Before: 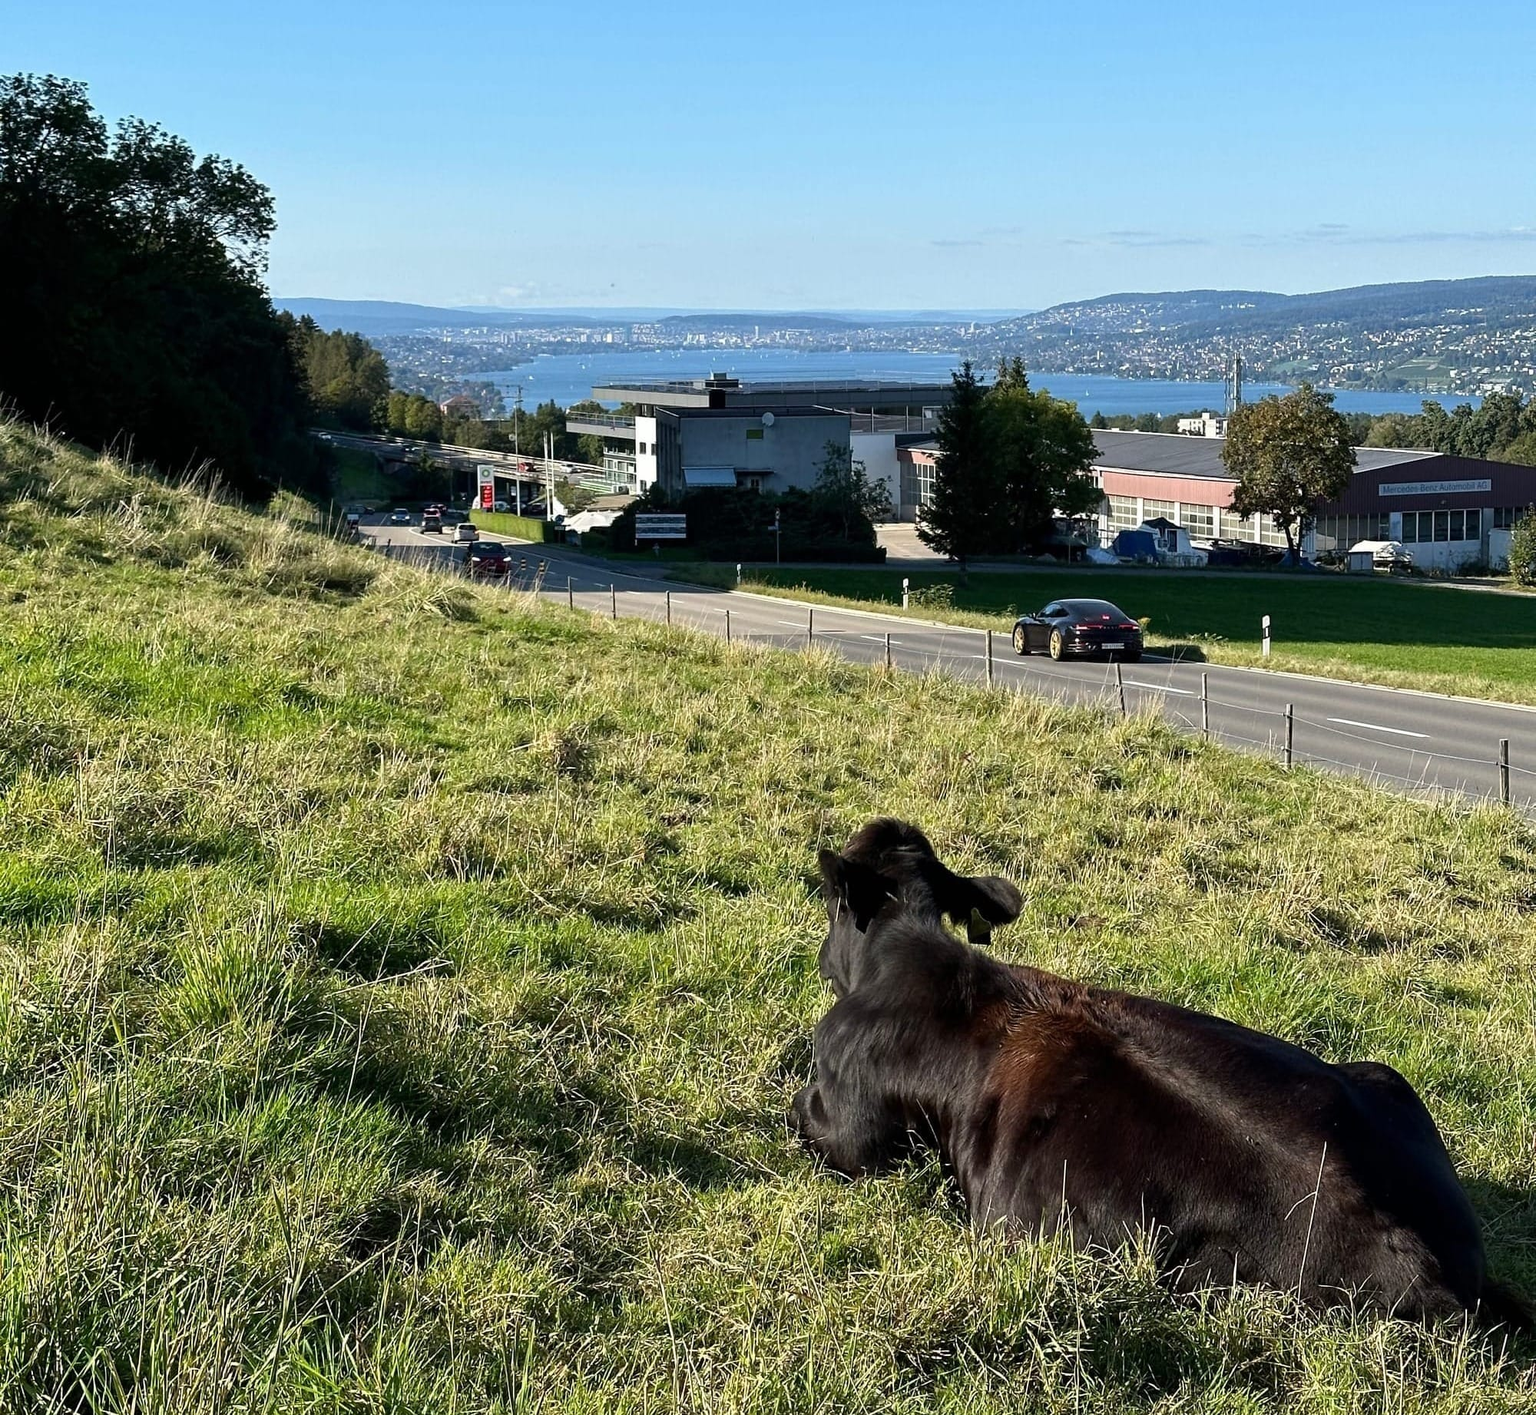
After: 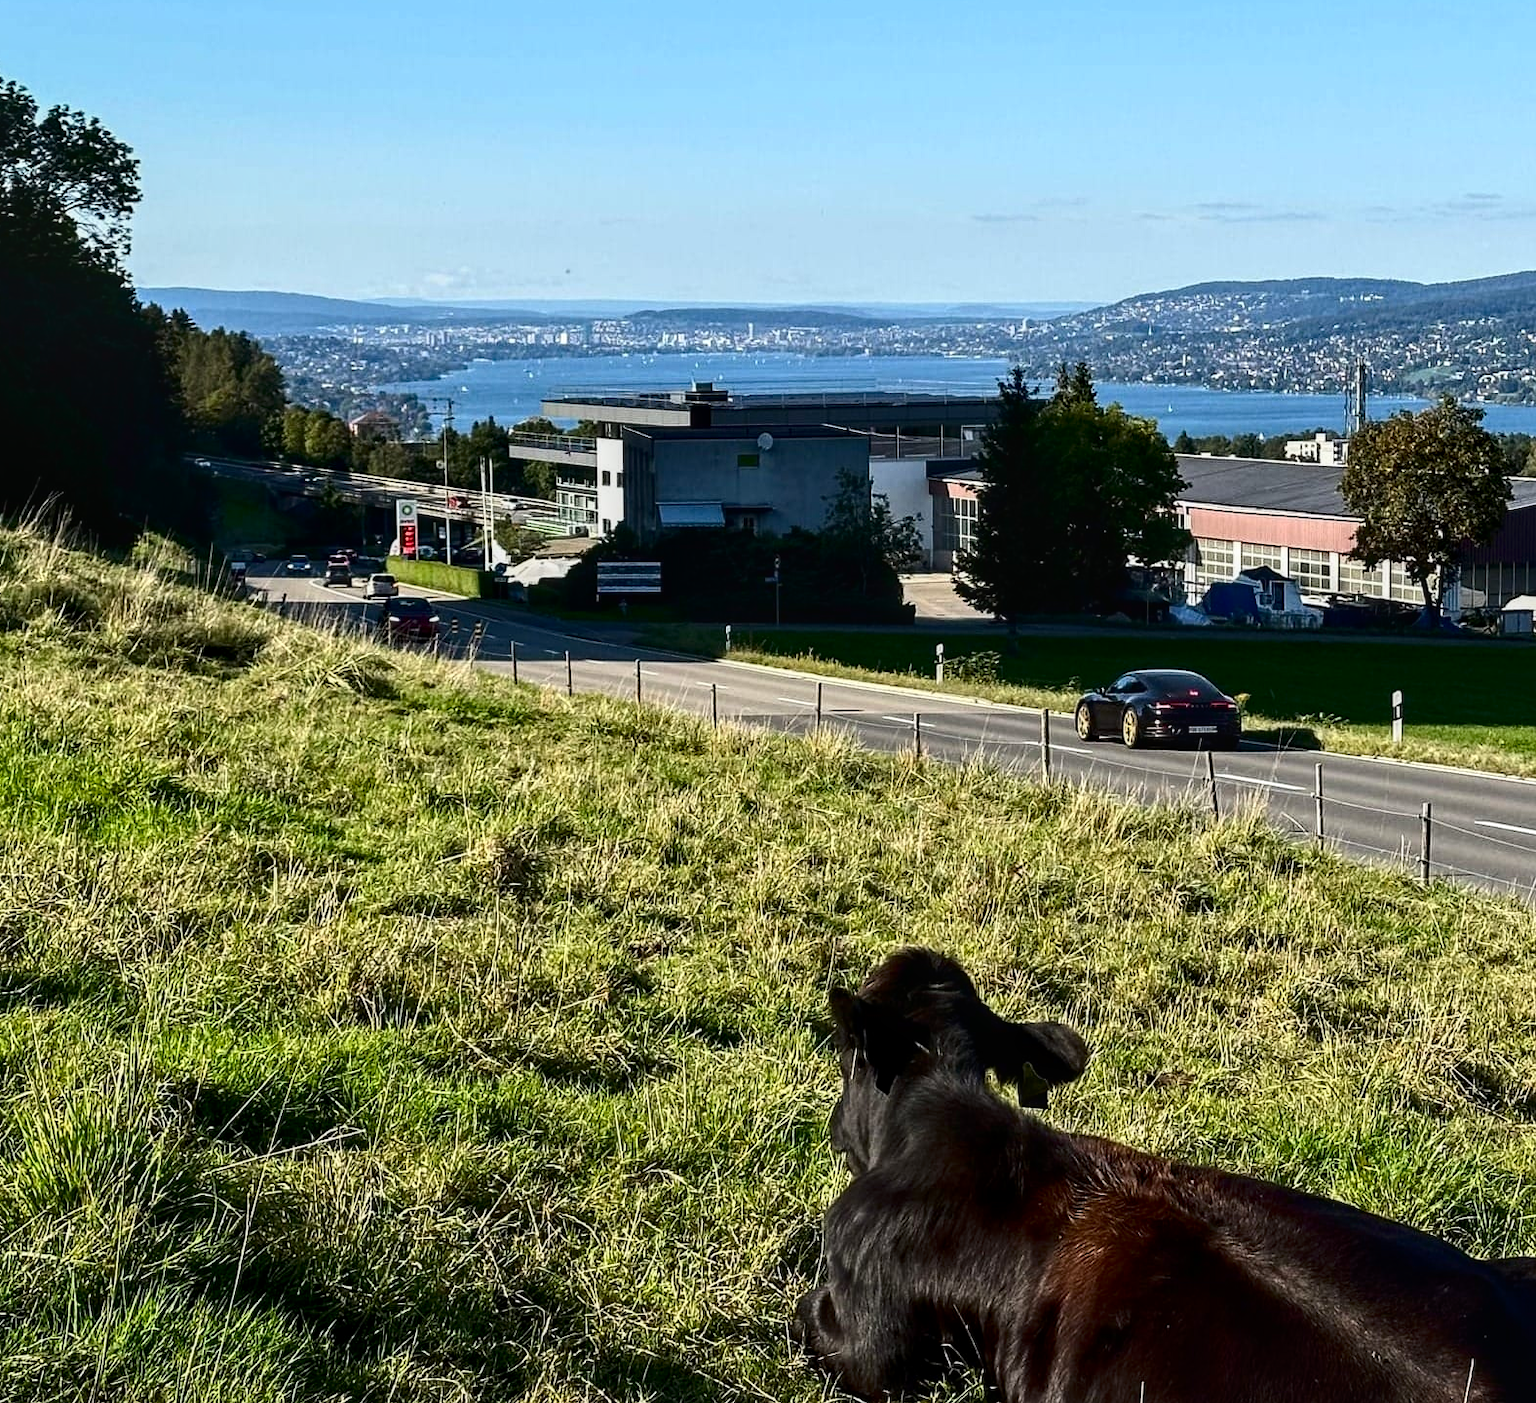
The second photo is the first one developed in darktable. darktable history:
crop and rotate: left 10.77%, top 5.1%, right 10.41%, bottom 16.76%
local contrast: on, module defaults
contrast brightness saturation: contrast 0.2, brightness -0.11, saturation 0.1
